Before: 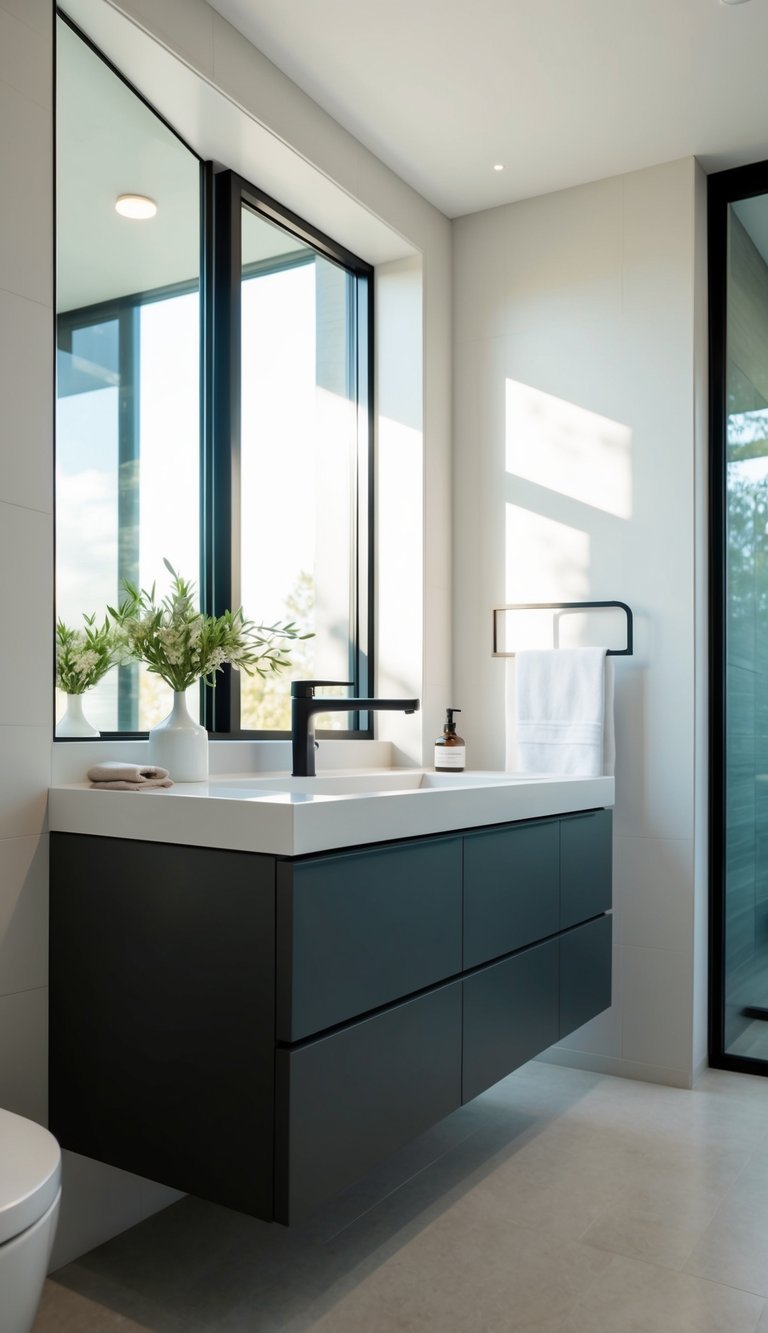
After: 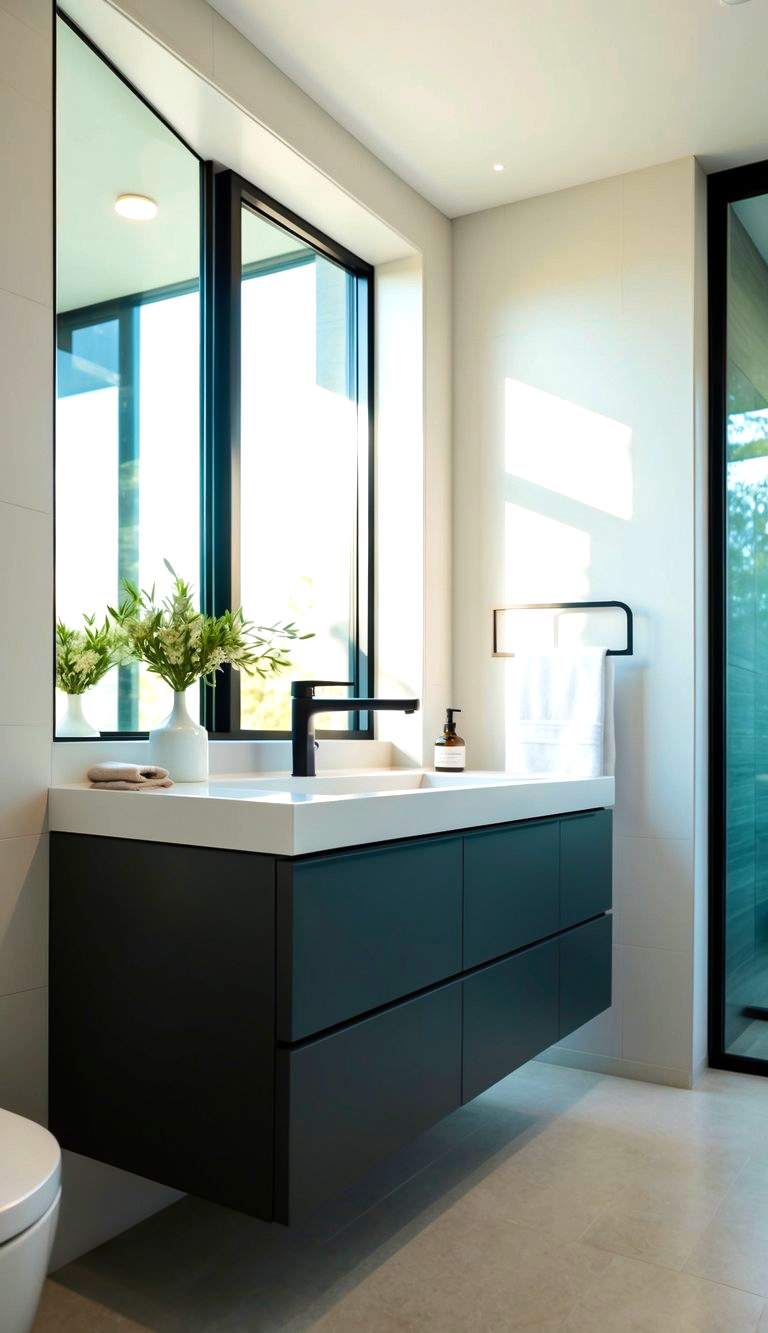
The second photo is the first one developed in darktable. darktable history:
tone equalizer: -8 EV -0.397 EV, -7 EV -0.392 EV, -6 EV -0.302 EV, -5 EV -0.24 EV, -3 EV 0.206 EV, -2 EV 0.321 EV, -1 EV 0.381 EV, +0 EV 0.386 EV, edges refinement/feathering 500, mask exposure compensation -1.57 EV, preserve details no
velvia: on, module defaults
color balance rgb: perceptual saturation grading › global saturation 25.549%, global vibrance 15.384%
